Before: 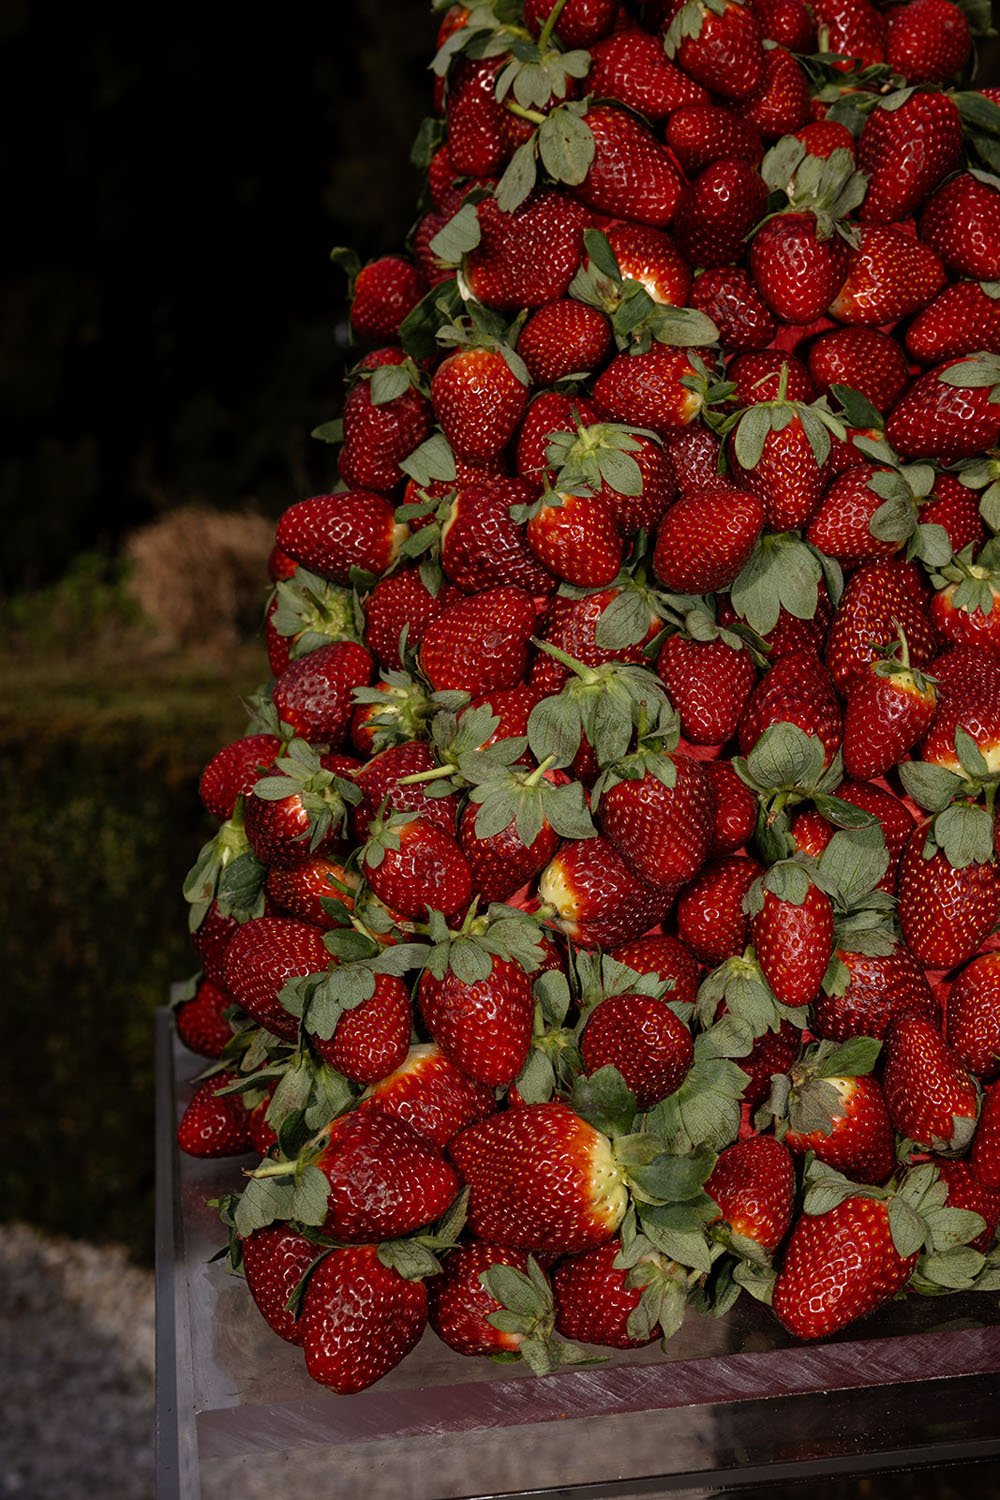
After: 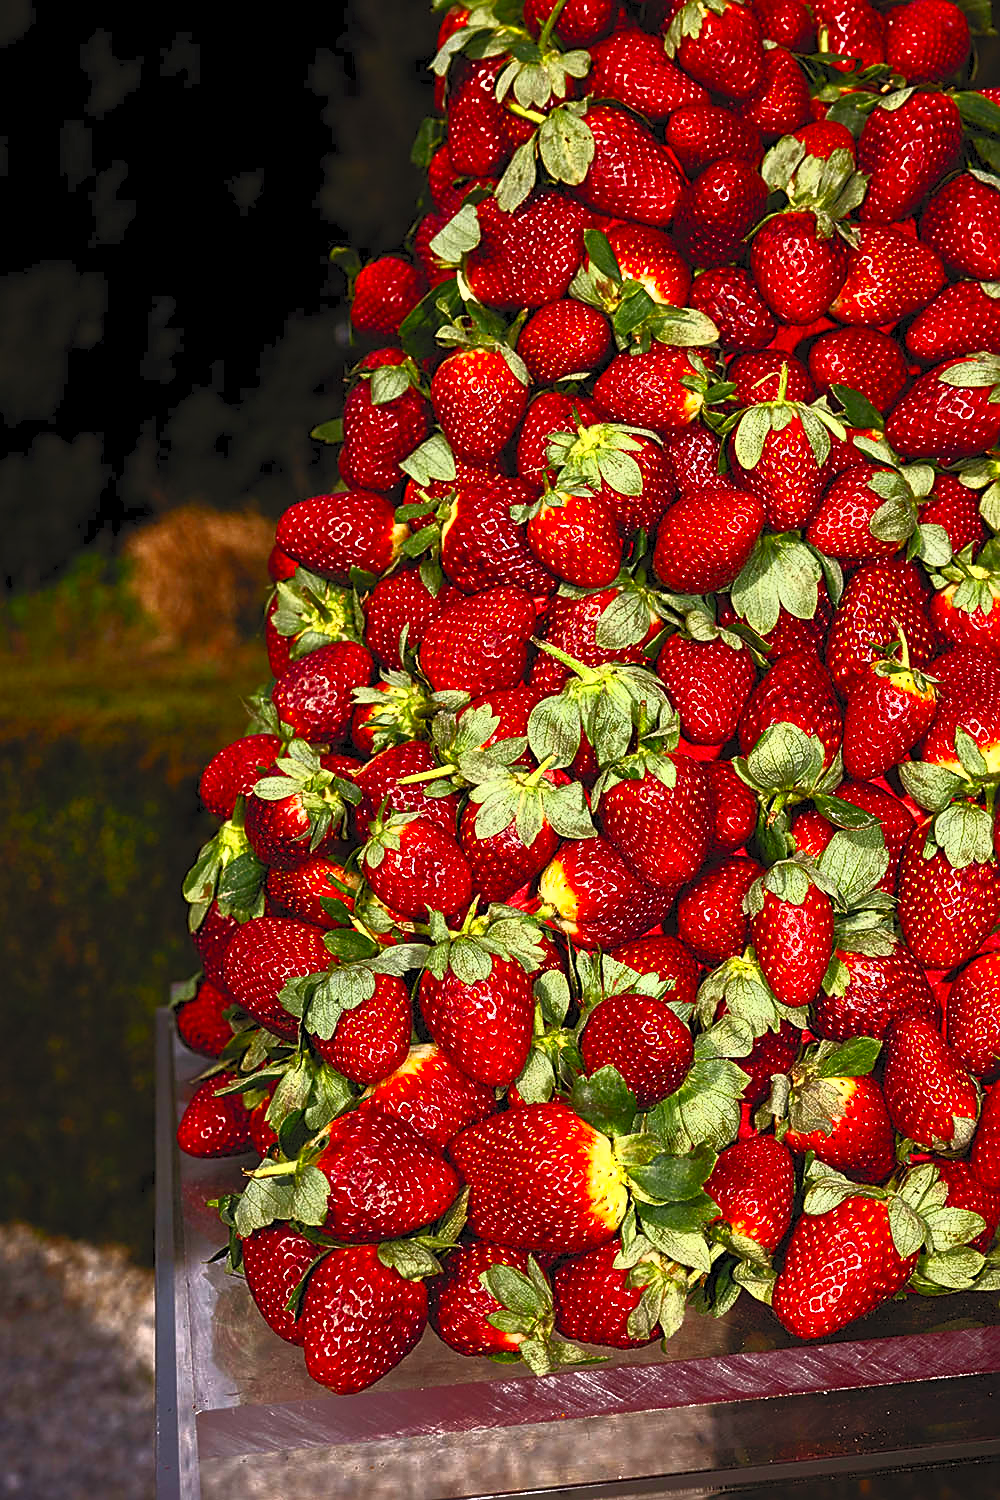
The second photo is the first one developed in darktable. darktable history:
contrast brightness saturation: contrast 1, brightness 1, saturation 1
shadows and highlights: shadows 0, highlights 40
sharpen: on, module defaults
